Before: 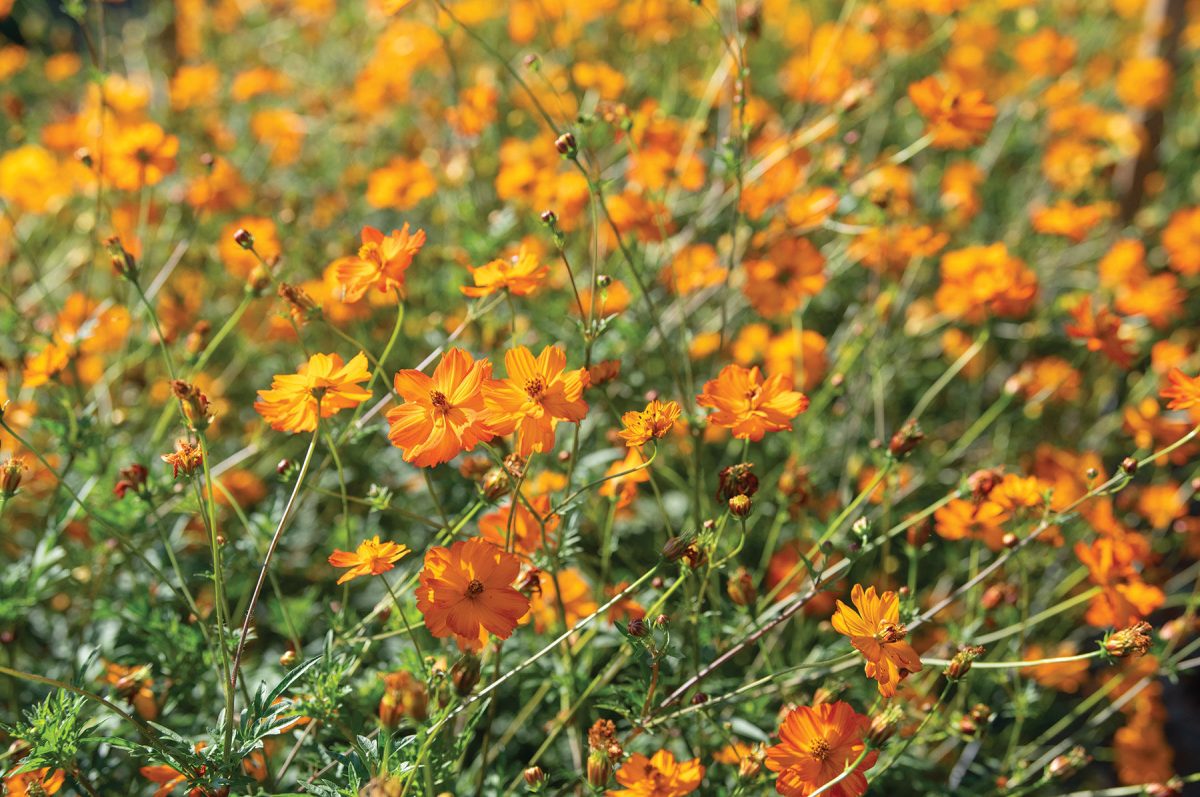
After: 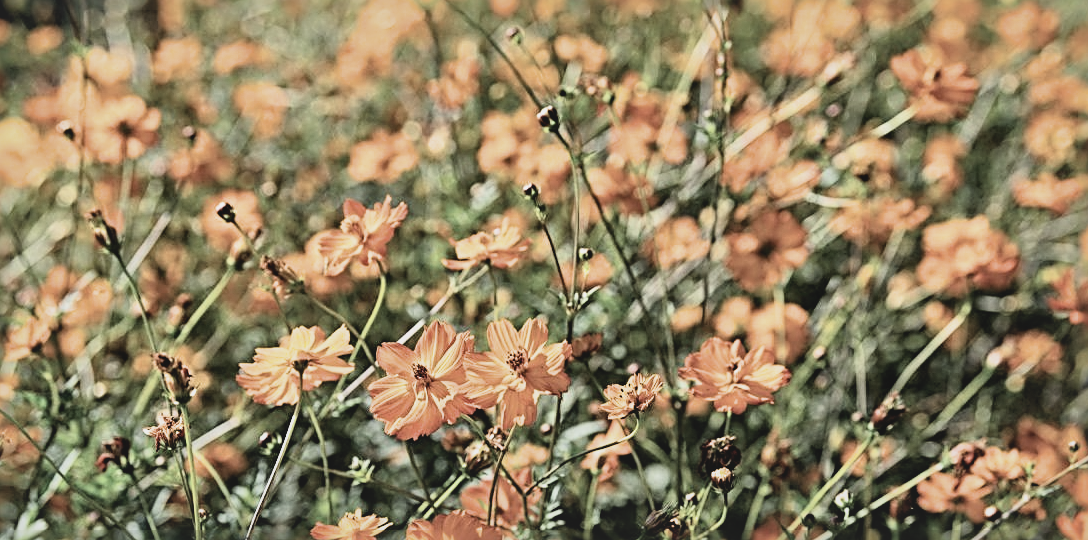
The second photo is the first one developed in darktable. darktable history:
sharpen: radius 3.69, amount 0.928
filmic rgb: black relative exposure -5.42 EV, white relative exposure 2.85 EV, dynamic range scaling -37.73%, hardness 4, contrast 1.605, highlights saturation mix -0.93%
crop: left 1.509%, top 3.452%, right 7.696%, bottom 28.452%
local contrast: mode bilateral grid, contrast 50, coarseness 50, detail 150%, midtone range 0.2
contrast brightness saturation: contrast -0.26, saturation -0.43
